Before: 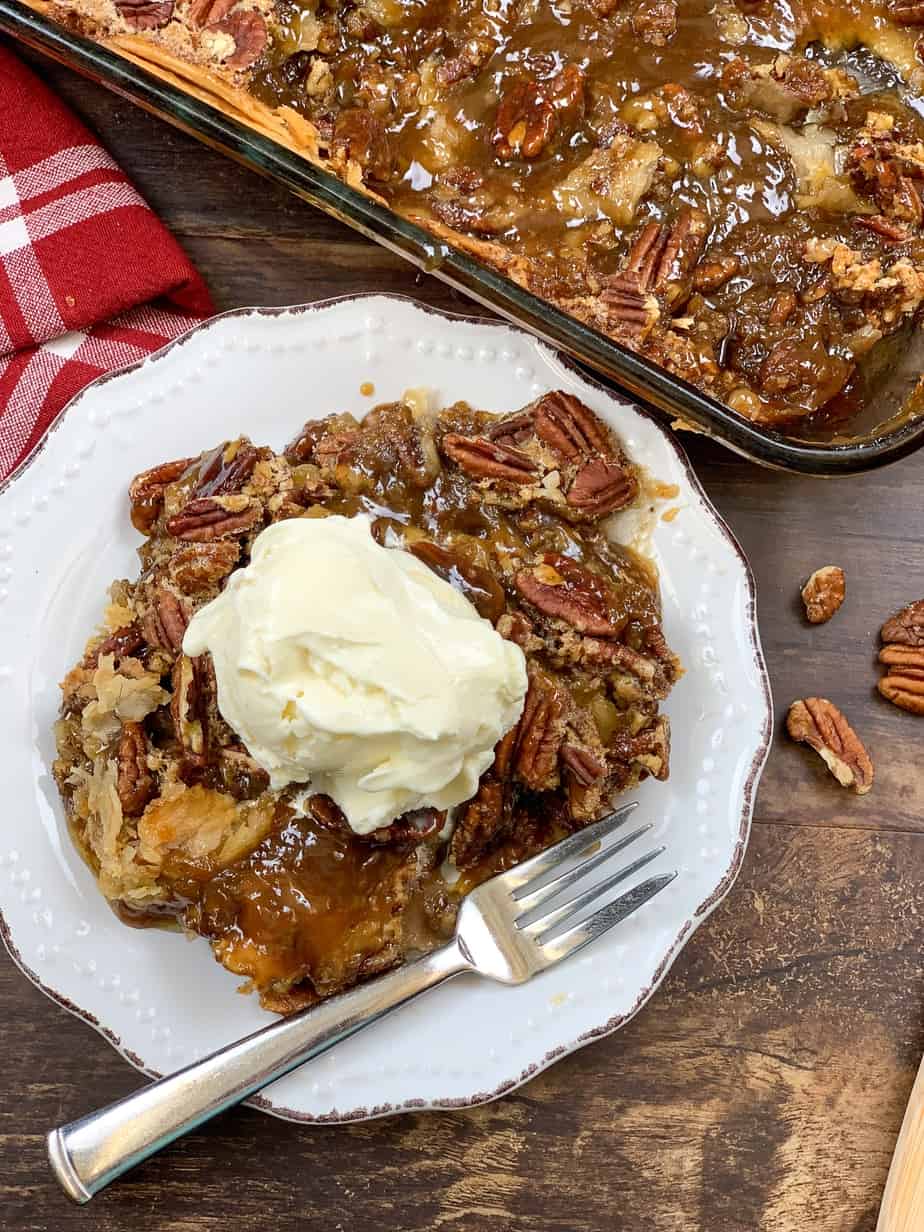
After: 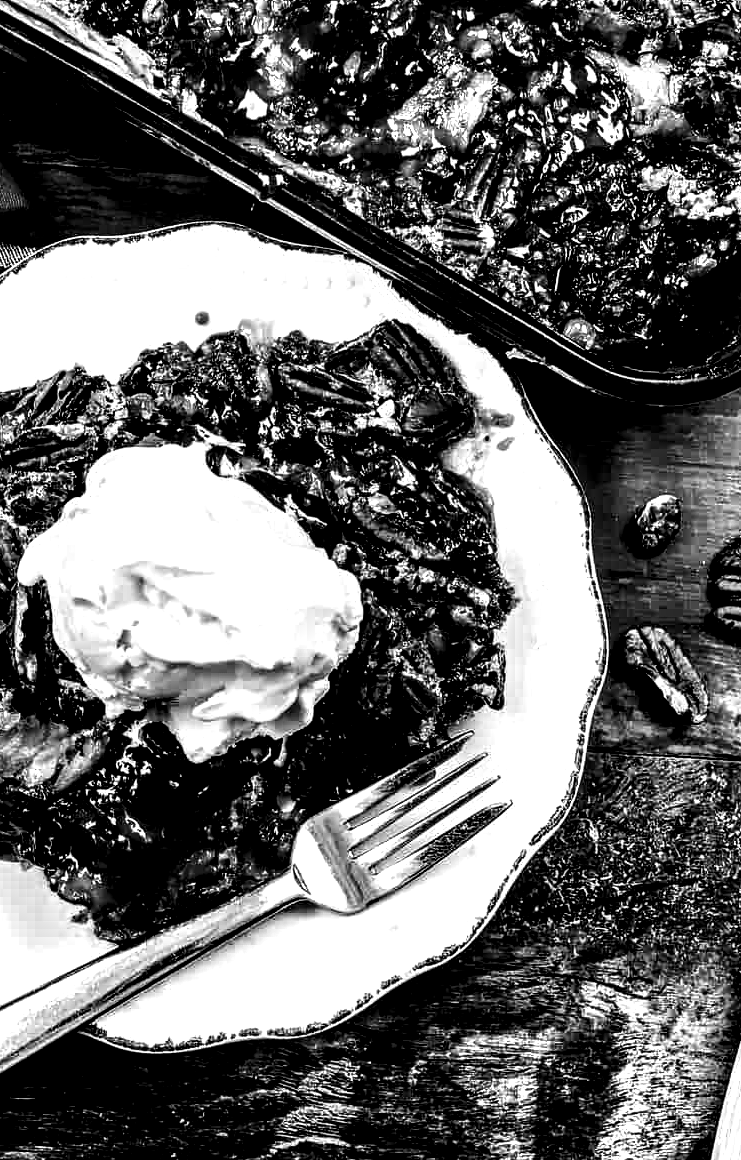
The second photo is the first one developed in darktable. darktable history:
filmic rgb: black relative exposure -7.5 EV, white relative exposure 5 EV, hardness 3.31, contrast 1.3, contrast in shadows safe
color calibration: output gray [0.246, 0.254, 0.501, 0], gray › normalize channels true, illuminant same as pipeline (D50), adaptation XYZ, x 0.346, y 0.359, gamut compression 0
contrast brightness saturation: contrast 0.19, brightness -0.24, saturation 0.11
local contrast: highlights 115%, shadows 42%, detail 293%
crop and rotate: left 17.959%, top 5.771%, right 1.742%
